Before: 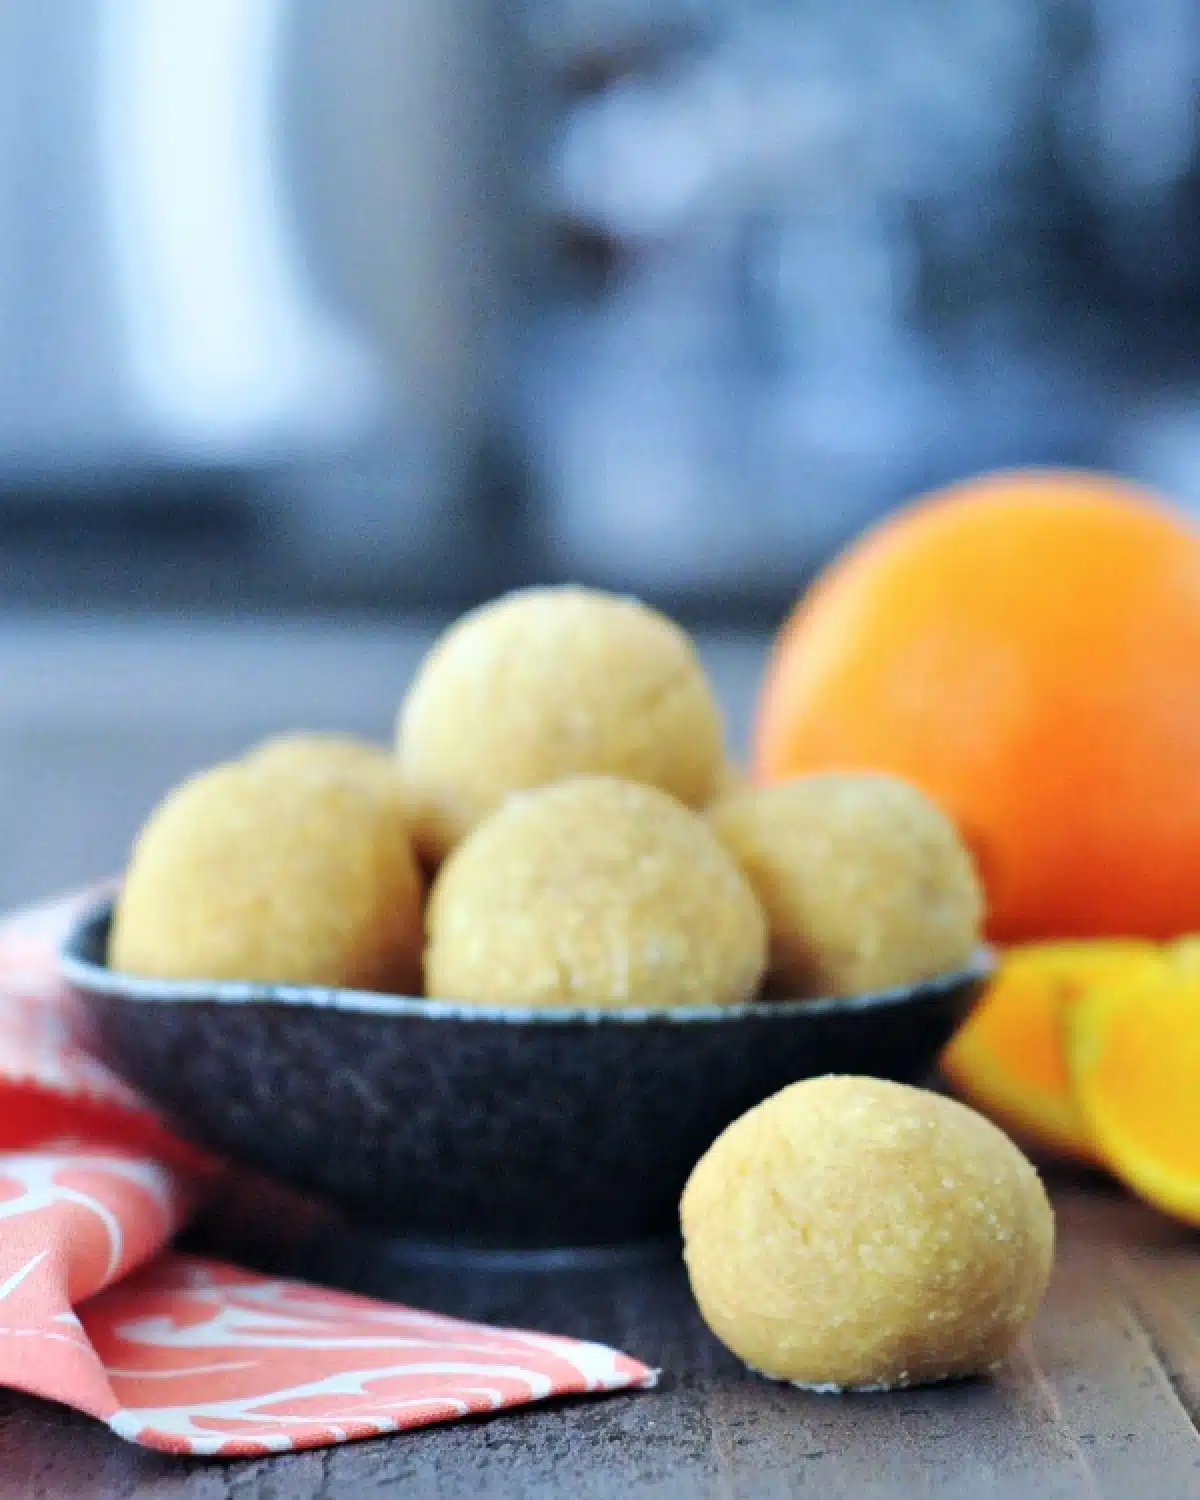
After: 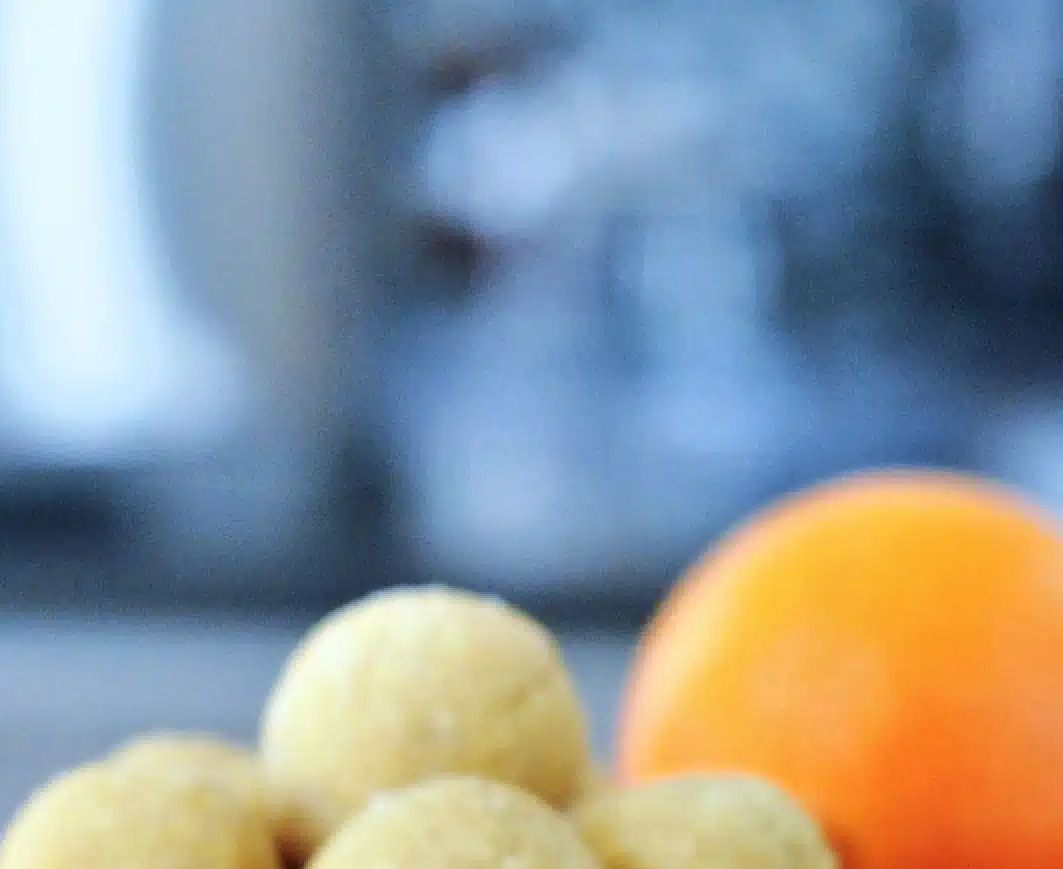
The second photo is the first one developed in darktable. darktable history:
crop and rotate: left 11.381%, bottom 42.041%
